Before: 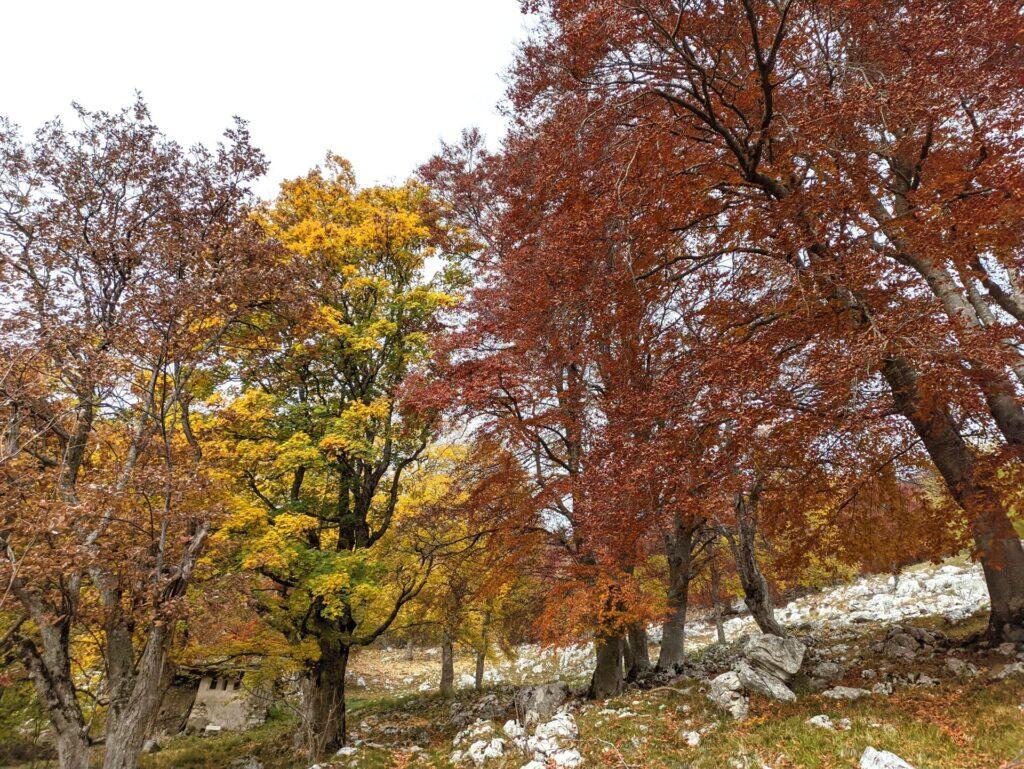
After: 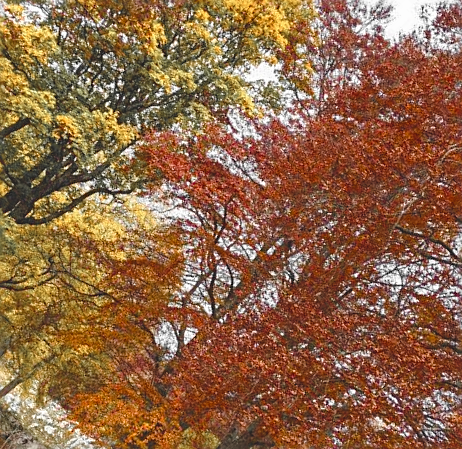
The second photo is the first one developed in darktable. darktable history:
exposure: black level correction -0.023, exposure -0.032 EV, compensate exposure bias true, compensate highlight preservation false
color zones: curves: ch0 [(0, 0.447) (0.184, 0.543) (0.323, 0.476) (0.429, 0.445) (0.571, 0.443) (0.714, 0.451) (0.857, 0.452) (1, 0.447)]; ch1 [(0, 0.464) (0.176, 0.46) (0.287, 0.177) (0.429, 0.002) (0.571, 0) (0.714, 0) (0.857, 0) (1, 0.464)]
crop and rotate: angle -45.61°, top 16.079%, right 0.916%, bottom 11.724%
sharpen: on, module defaults
color balance rgb: power › hue 328.27°, linear chroma grading › global chroma 14.911%, perceptual saturation grading › global saturation 20%, perceptual saturation grading › highlights -14.45%, perceptual saturation grading › shadows 49.989%
